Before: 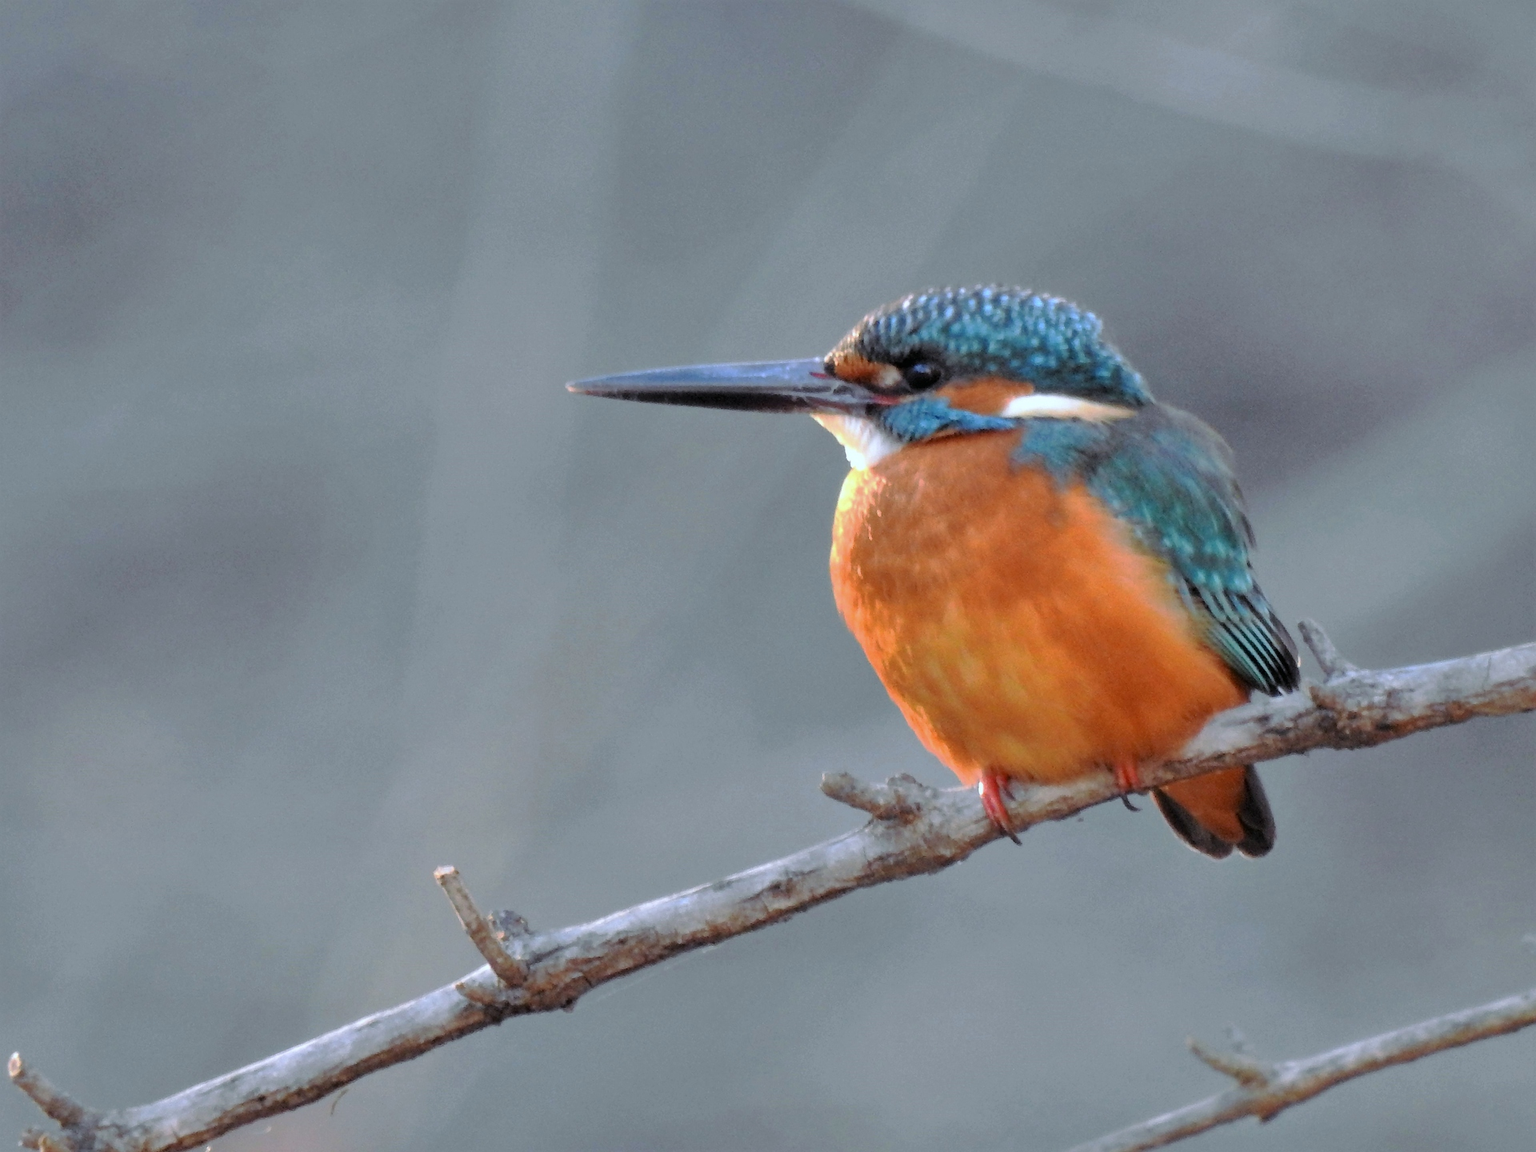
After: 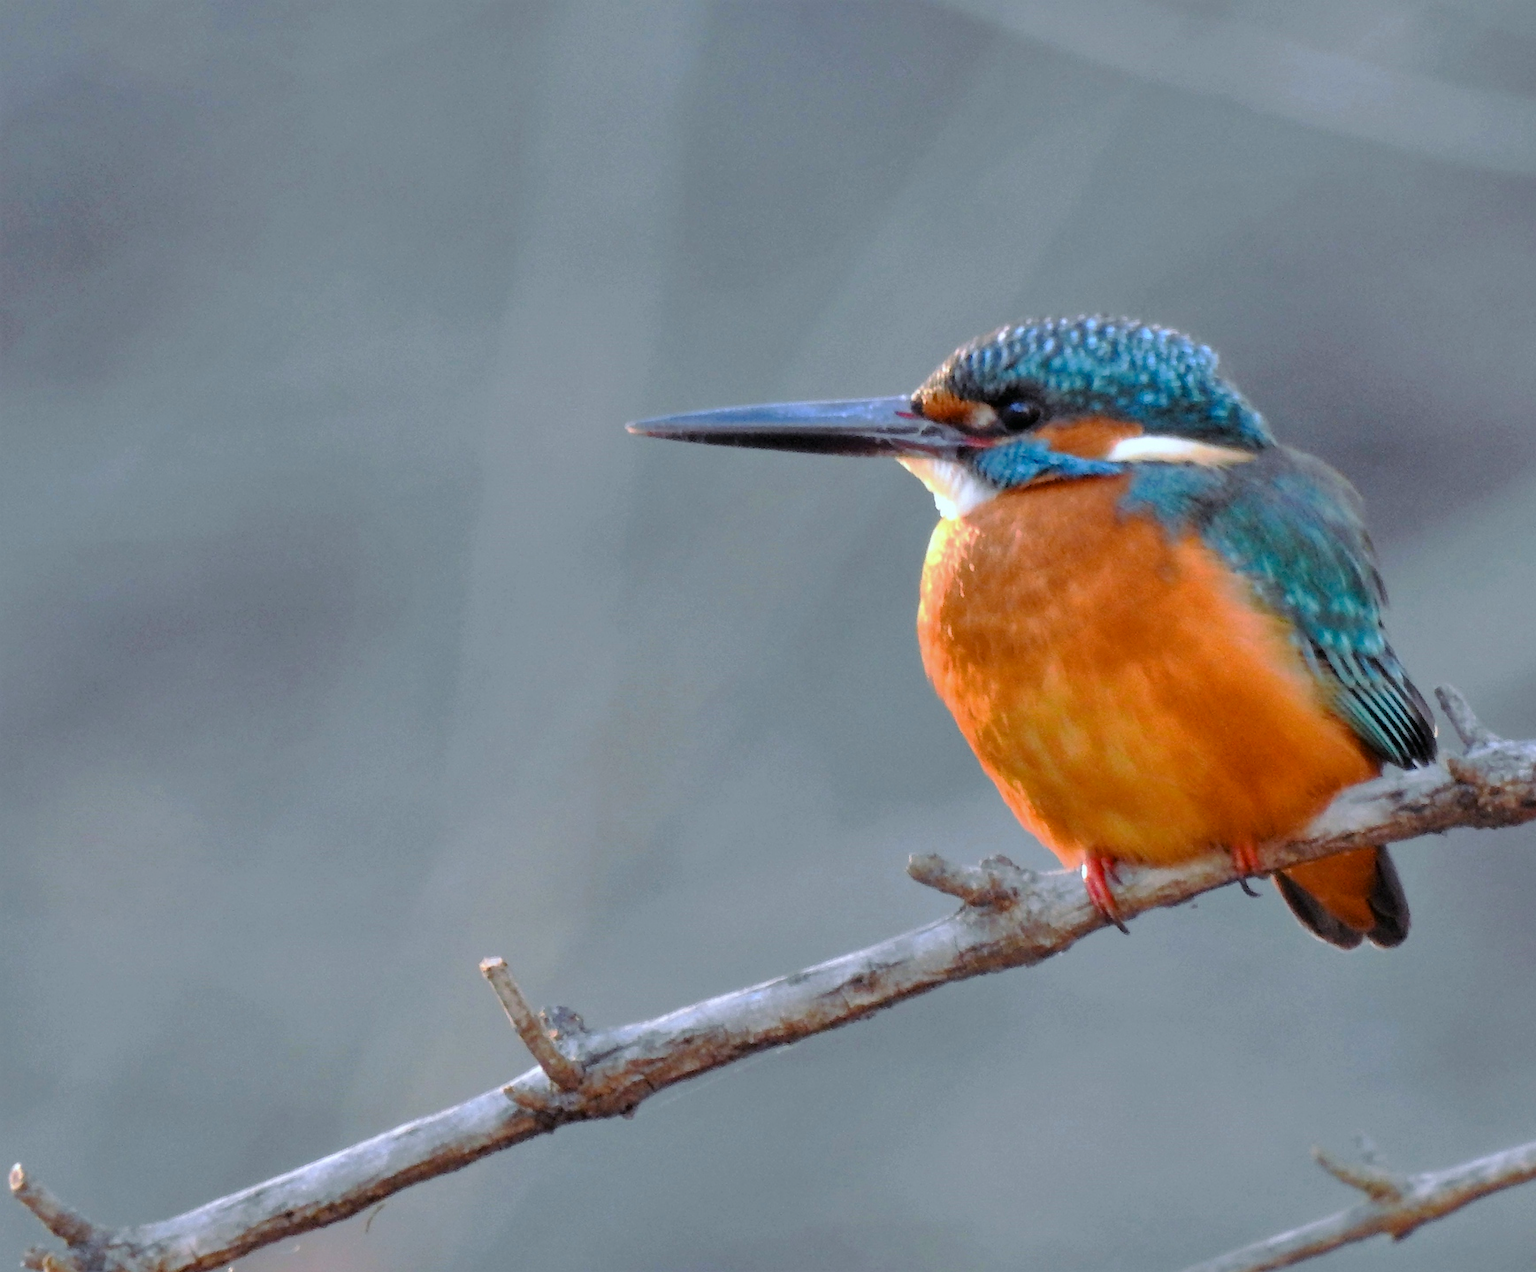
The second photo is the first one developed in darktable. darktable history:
crop: right 9.479%, bottom 0.035%
color balance rgb: shadows lift › luminance -10.318%, perceptual saturation grading › global saturation 15.58%, perceptual saturation grading › highlights -19.396%, perceptual saturation grading › shadows 19.084%, global vibrance 20%
